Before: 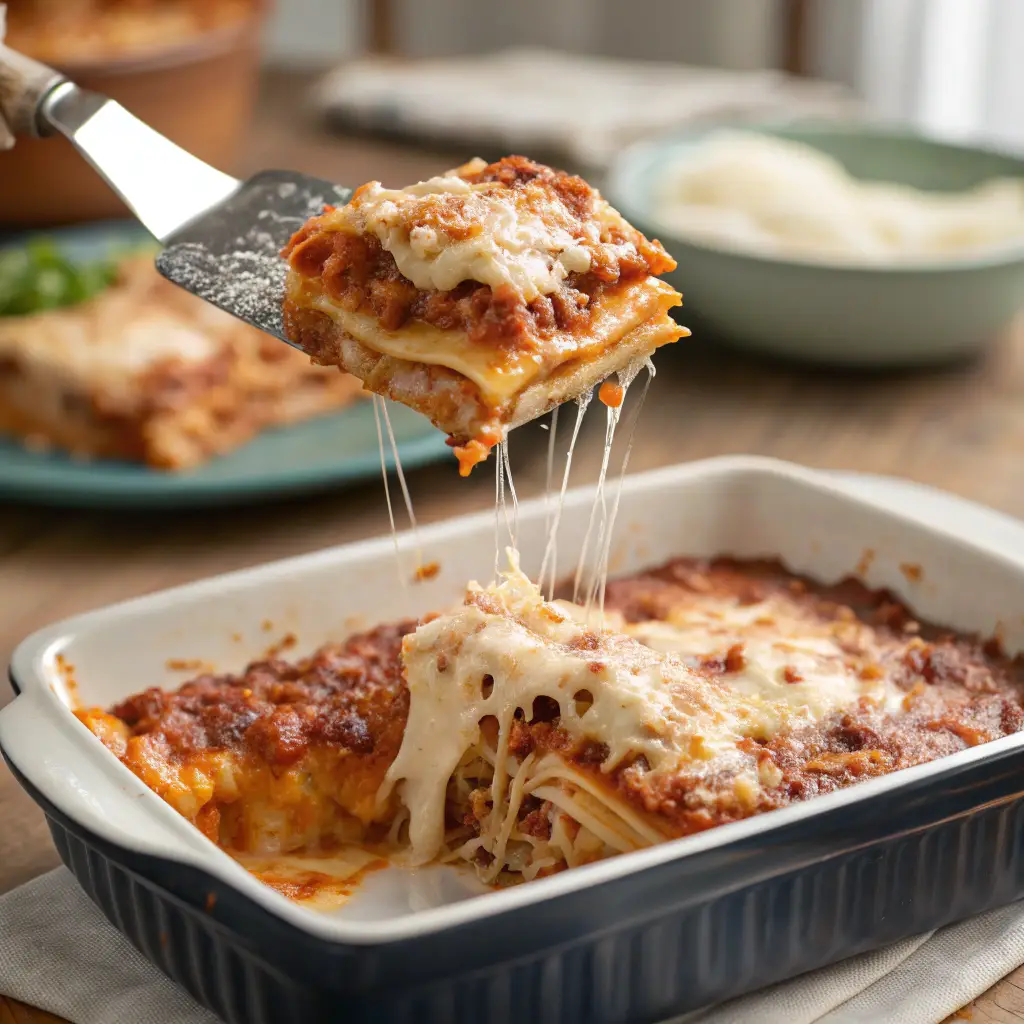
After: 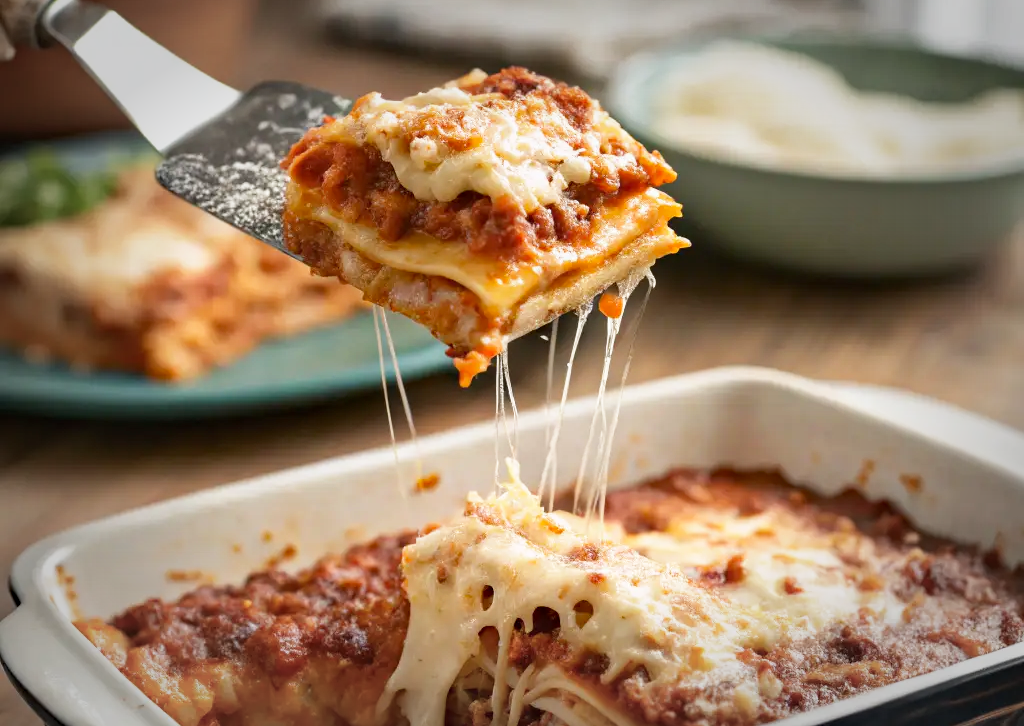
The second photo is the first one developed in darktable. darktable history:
base curve: curves: ch0 [(0, 0) (0.666, 0.806) (1, 1)], preserve colors none
crop and rotate: top 8.721%, bottom 20.322%
shadows and highlights: radius 265.48, soften with gaussian
vignetting: fall-off start 65.95%, fall-off radius 39.81%, brightness -0.403, saturation -0.293, automatic ratio true, width/height ratio 0.676
haze removal: compatibility mode true, adaptive false
